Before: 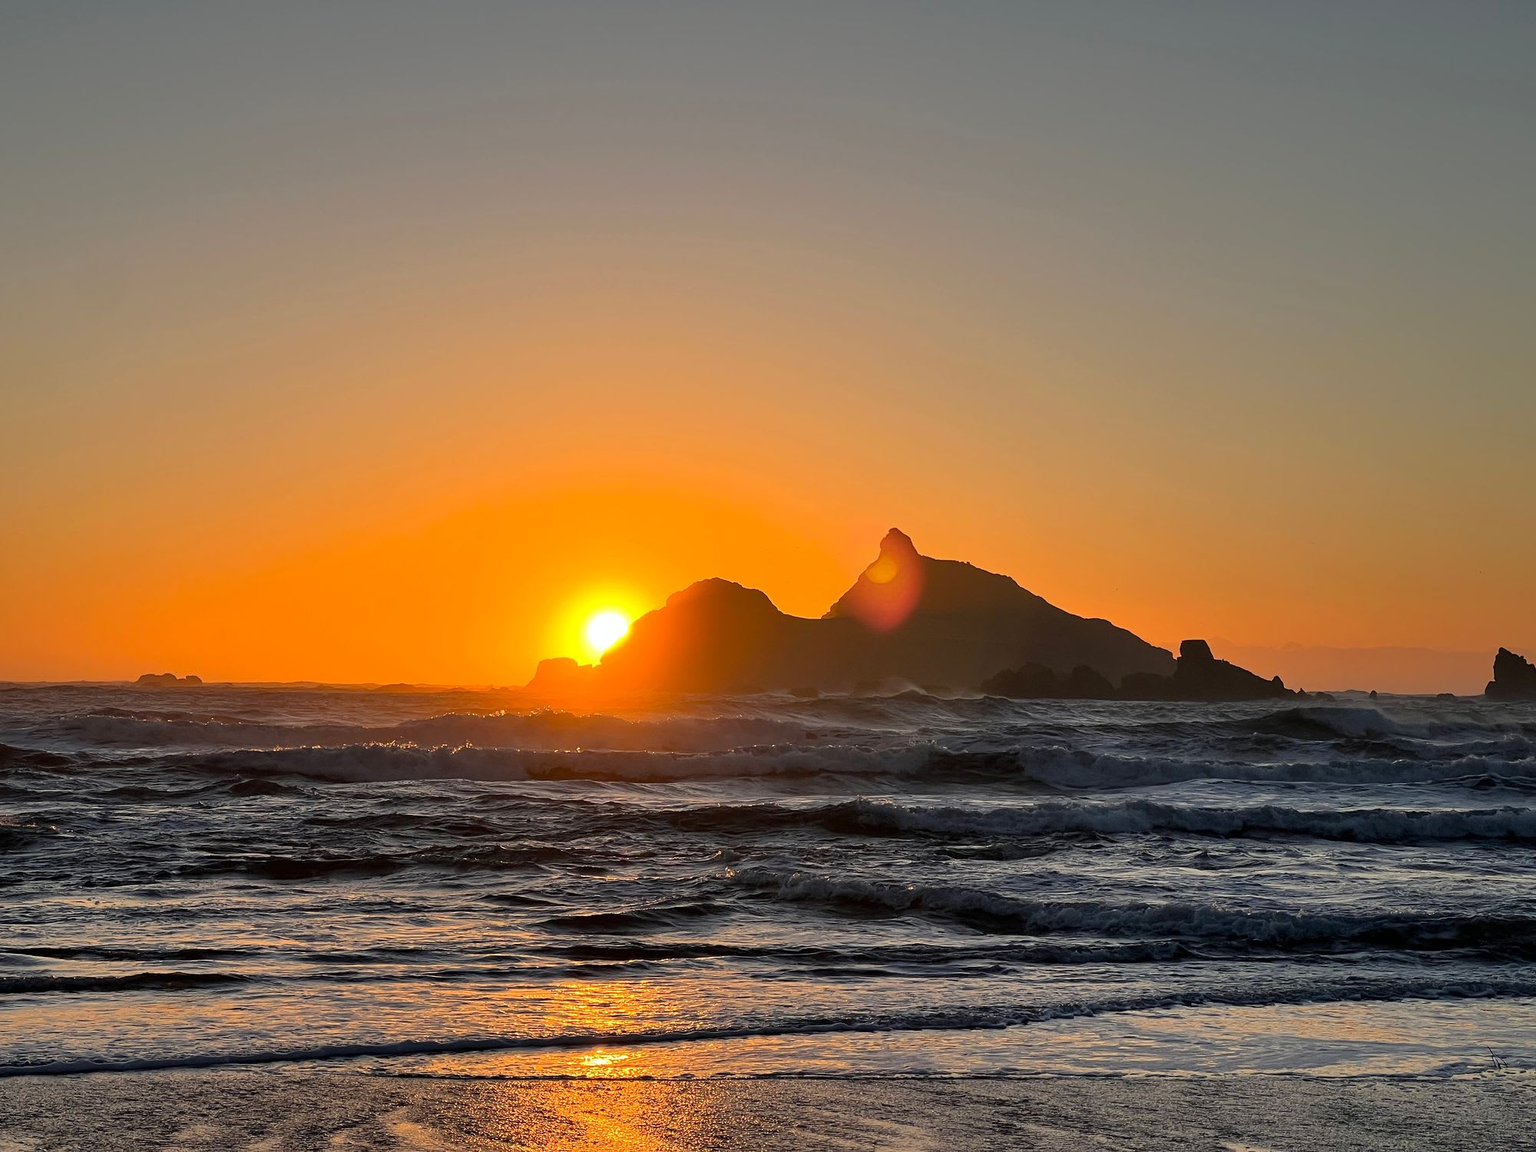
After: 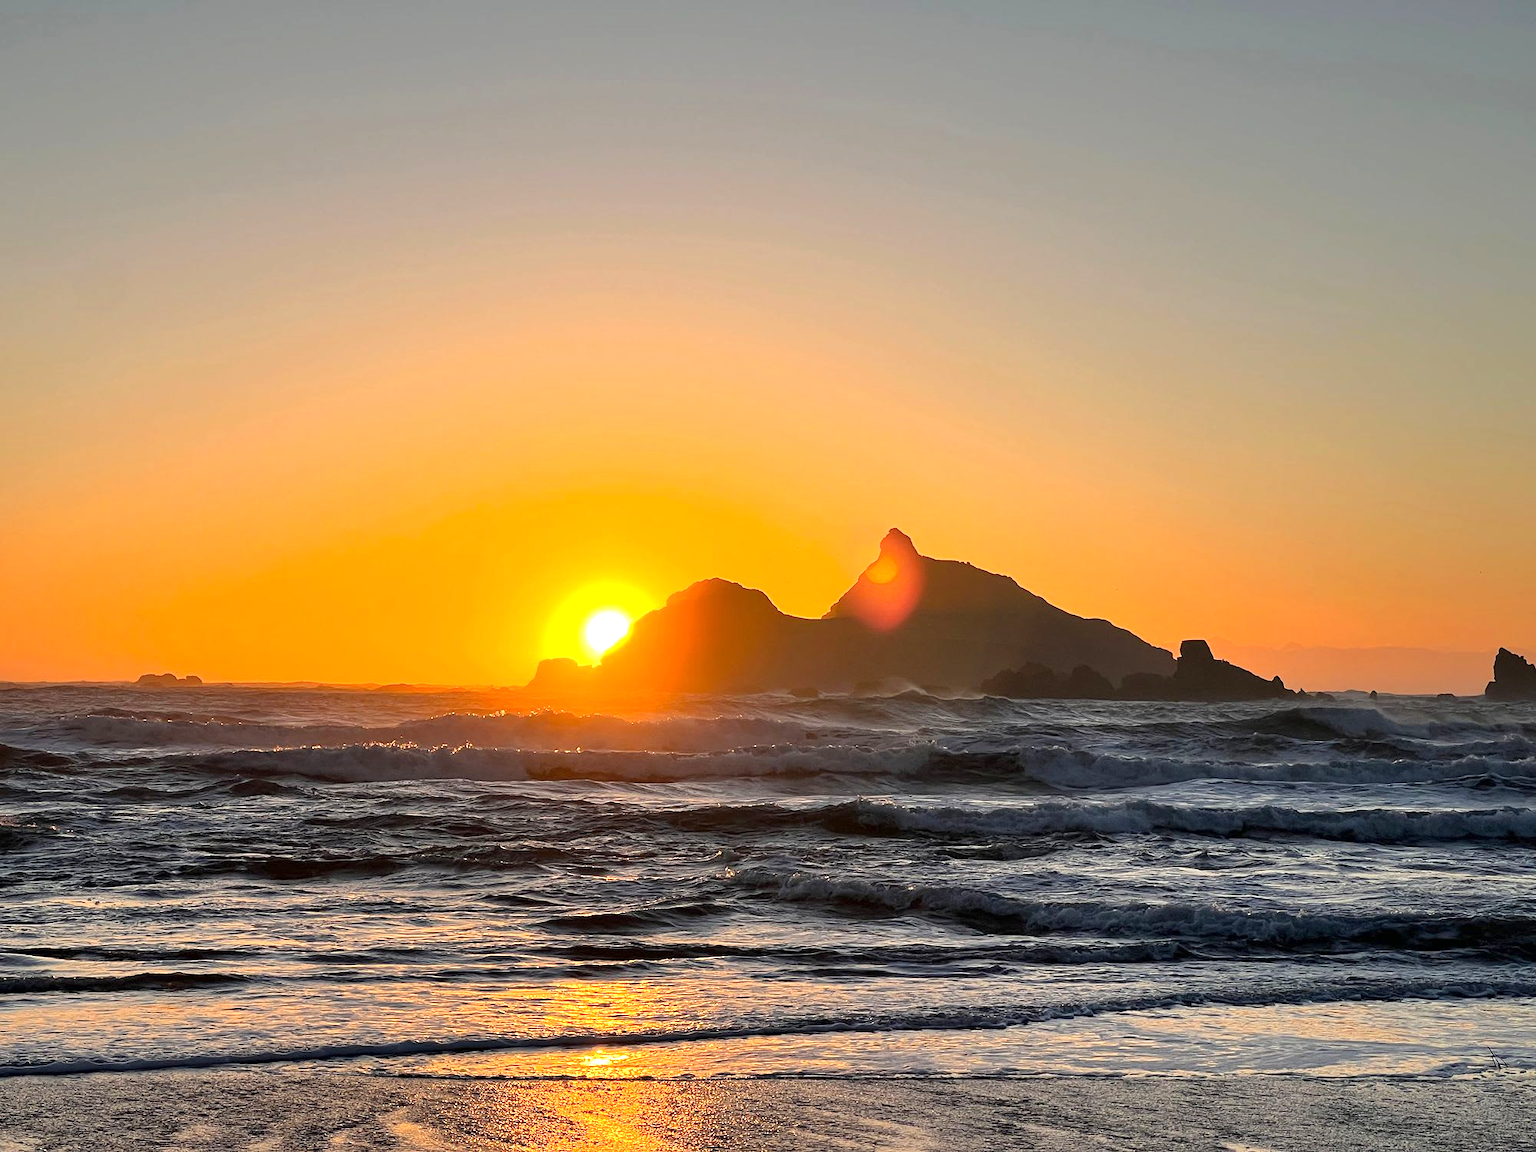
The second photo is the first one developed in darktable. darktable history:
rotate and perspective: automatic cropping original format, crop left 0, crop top 0
exposure: exposure 0.74 EV, compensate highlight preservation false
